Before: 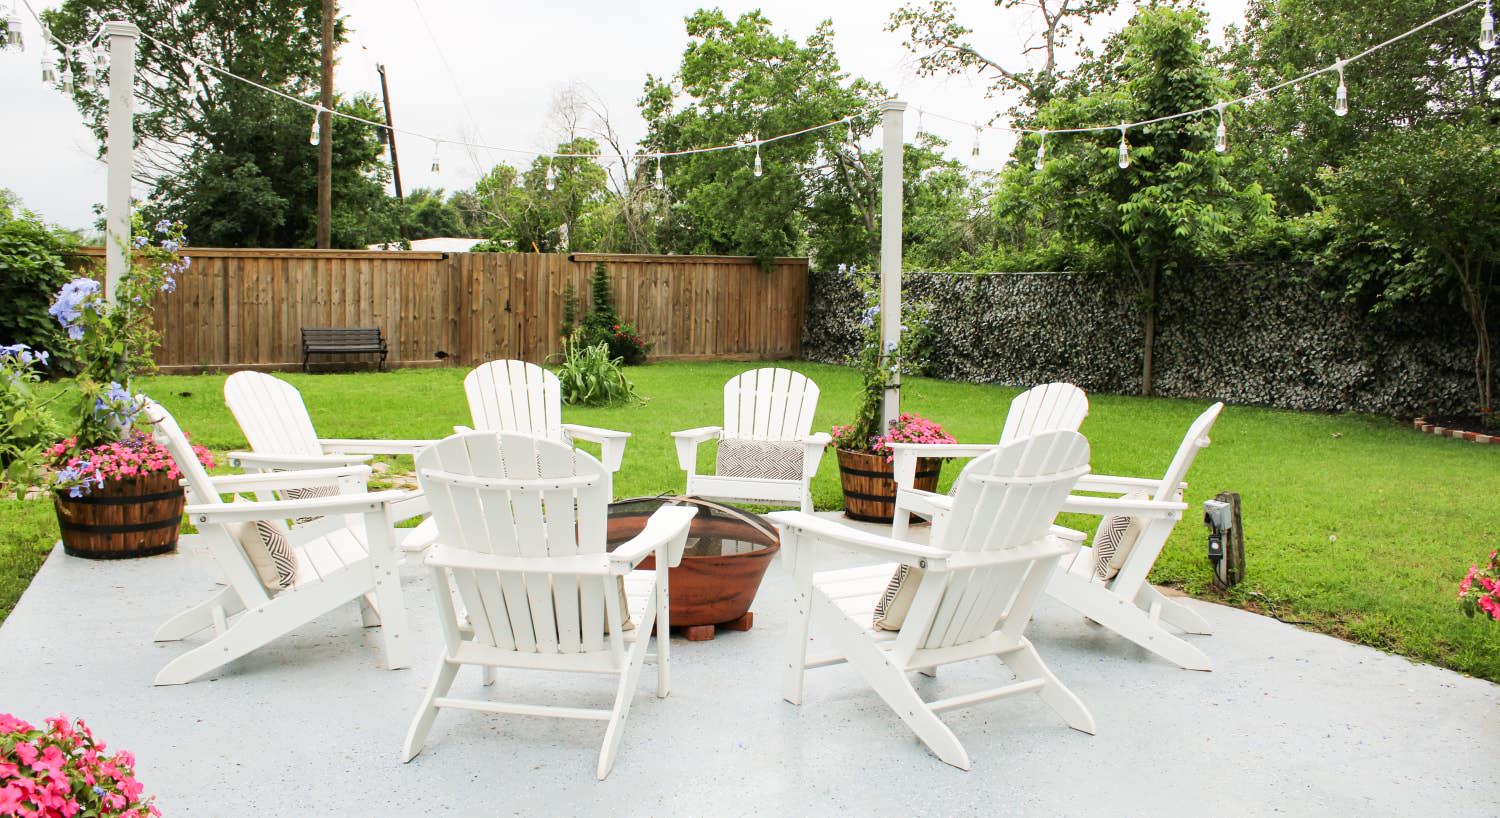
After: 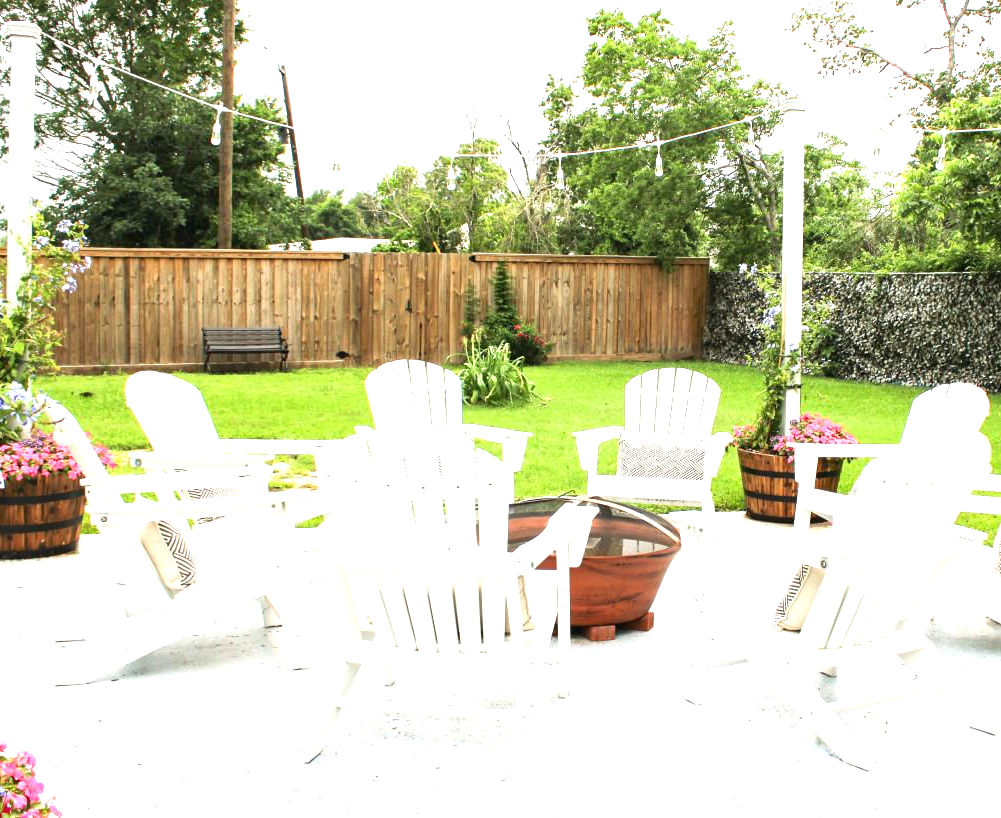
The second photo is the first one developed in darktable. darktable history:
crop and rotate: left 6.613%, right 26.602%
exposure: black level correction 0, exposure 1 EV, compensate highlight preservation false
